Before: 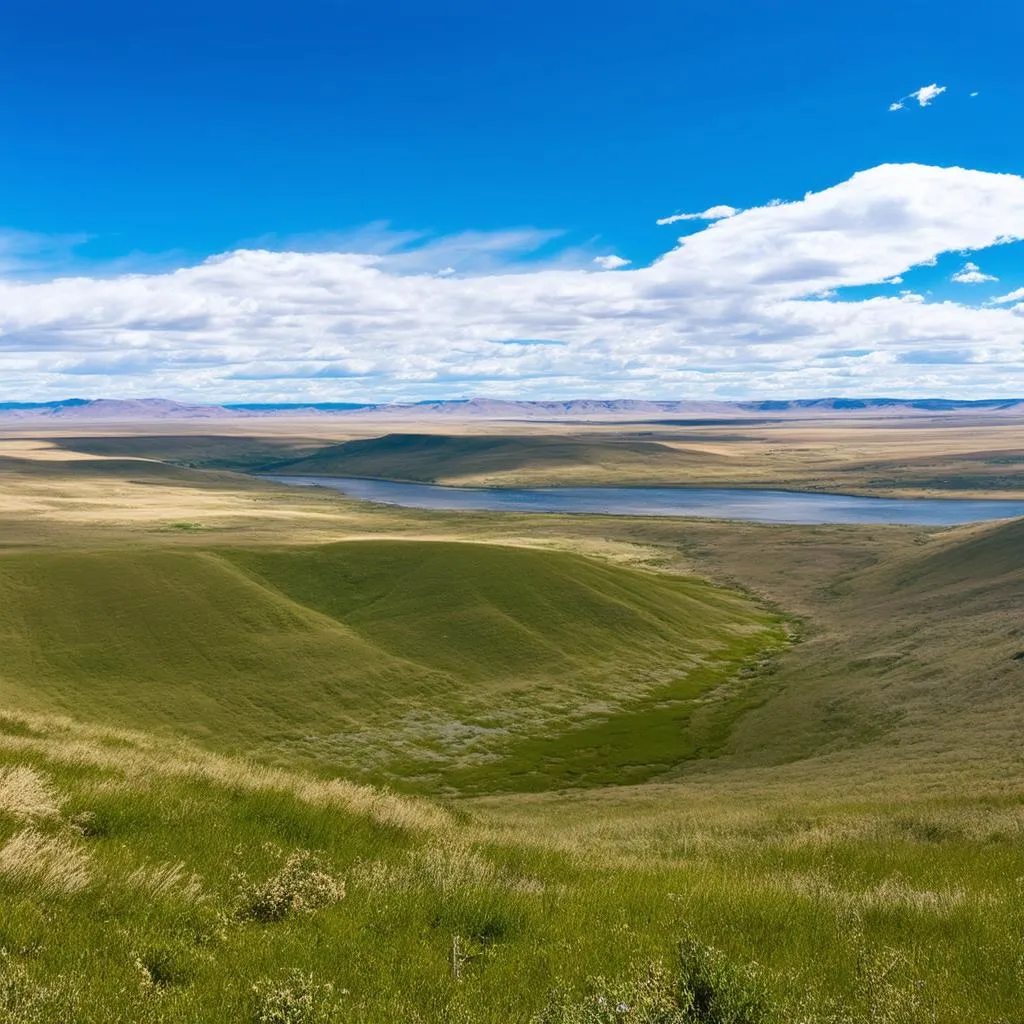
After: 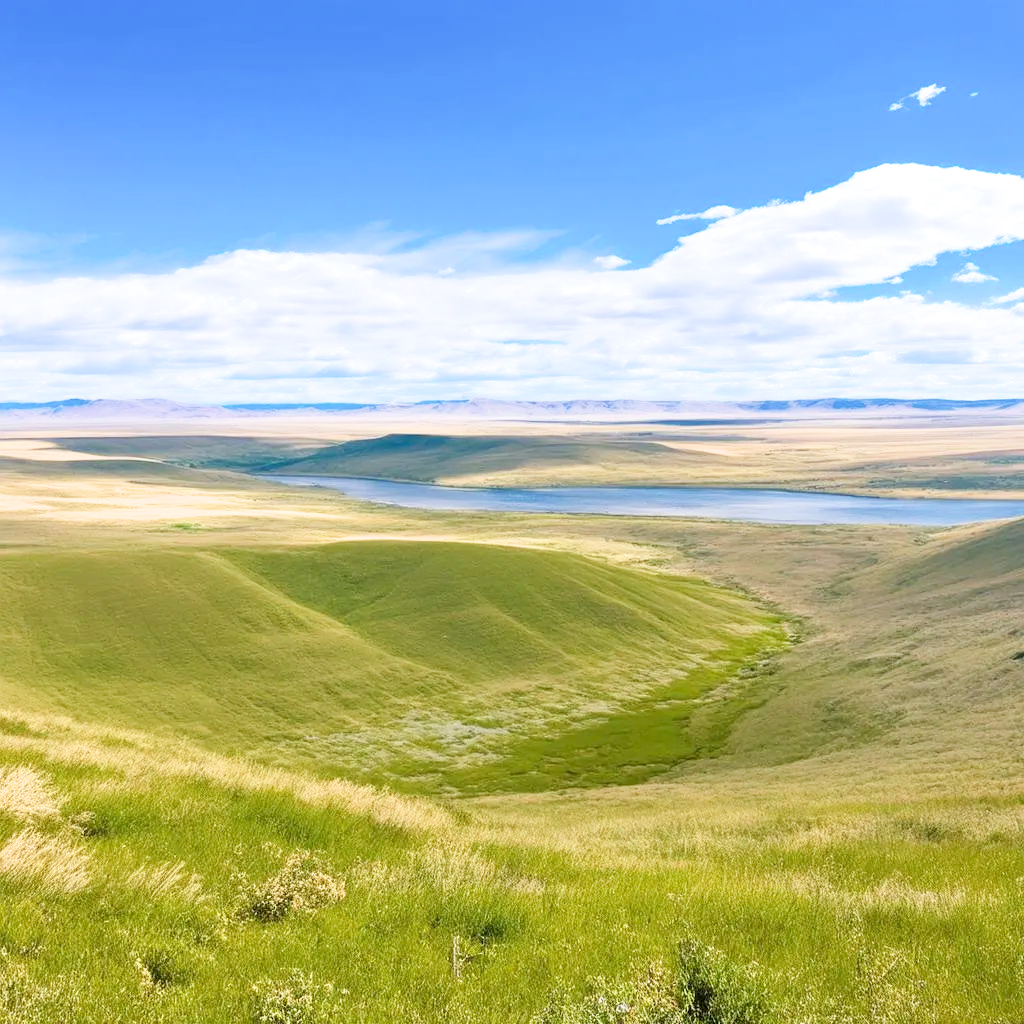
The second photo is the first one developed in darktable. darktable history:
exposure: black level correction 0.001, exposure 1.646 EV, compensate exposure bias true, compensate highlight preservation false
filmic rgb: hardness 4.17
